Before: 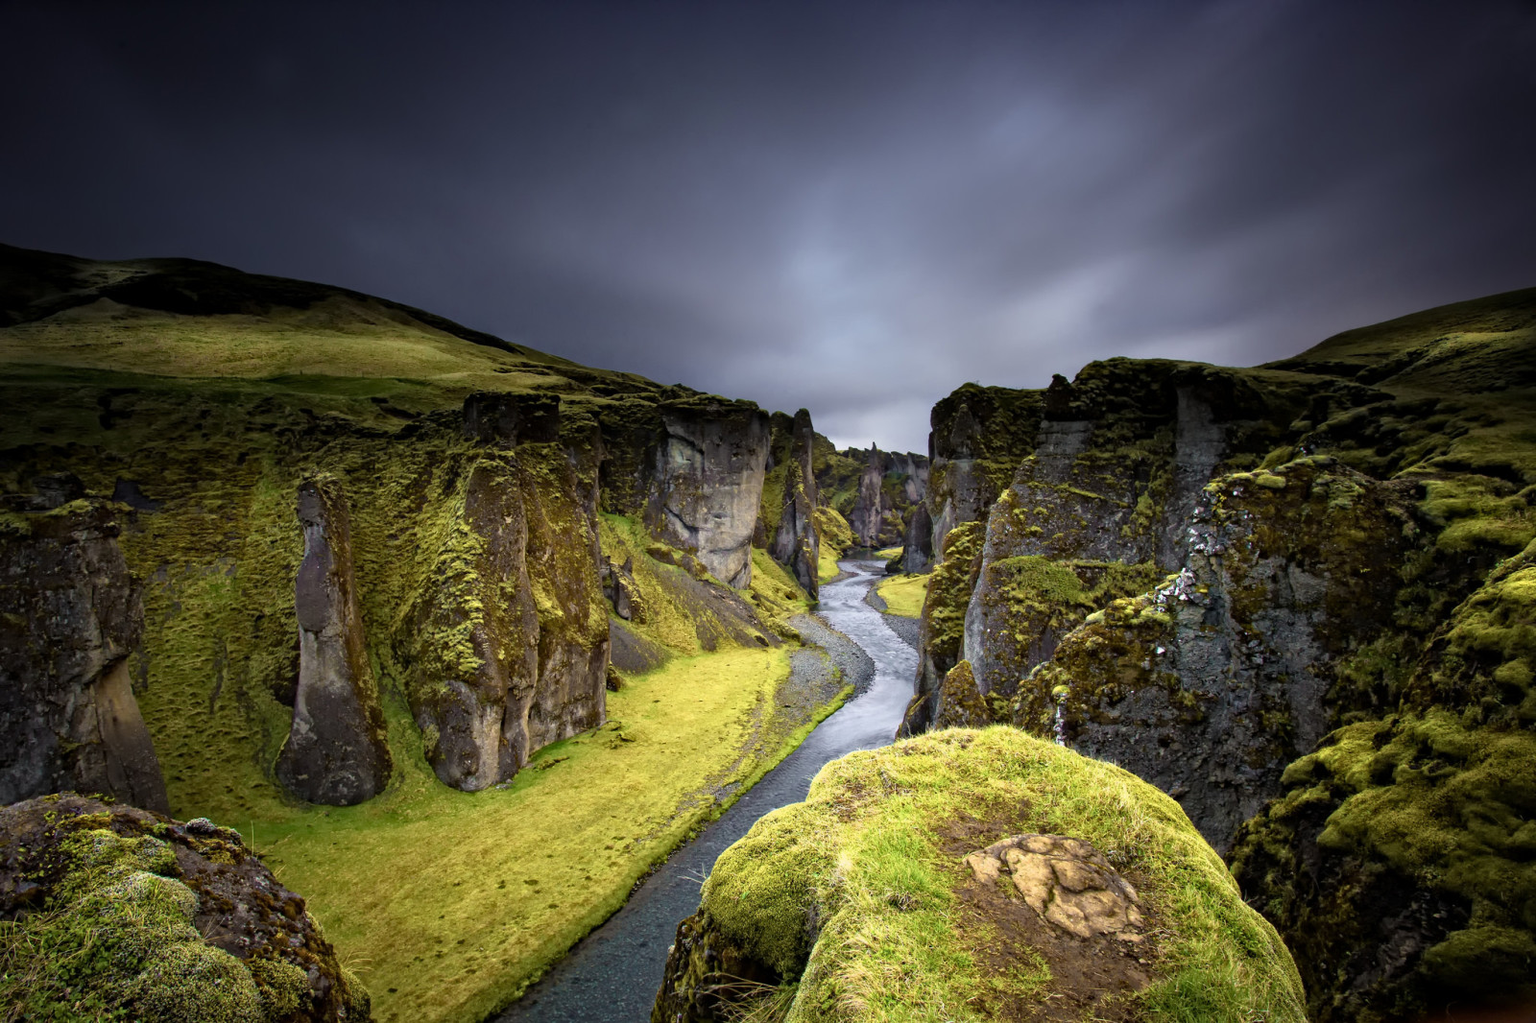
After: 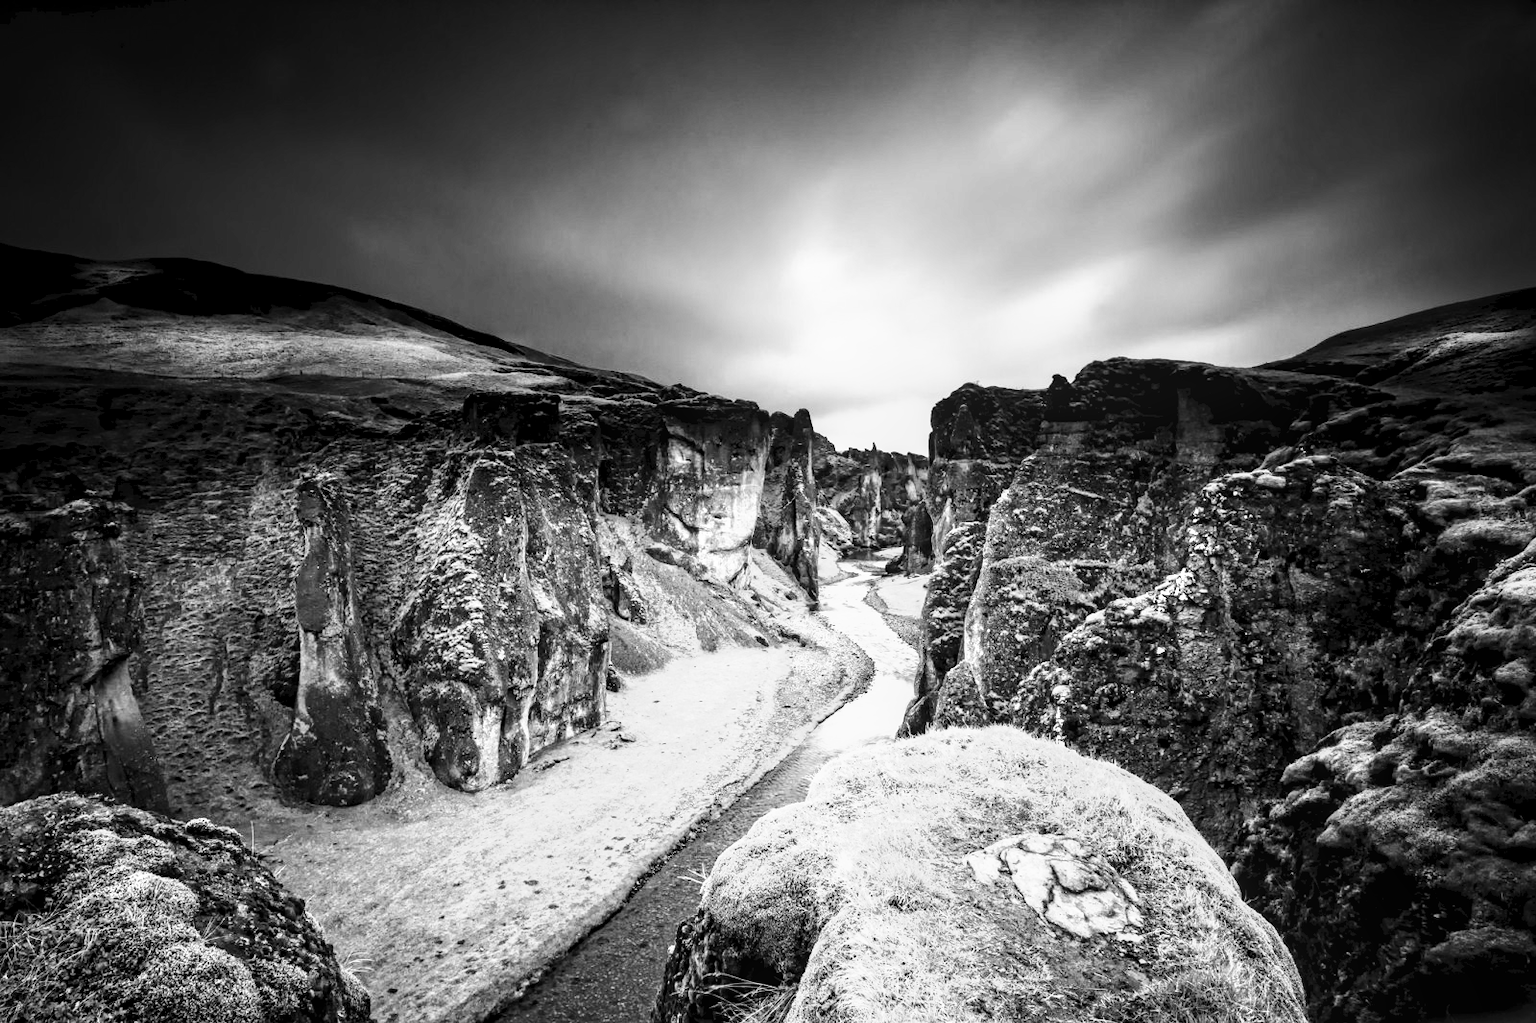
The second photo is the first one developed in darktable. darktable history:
exposure: black level correction 0.004, exposure 0.016 EV, compensate highlight preservation false
shadows and highlights: radius 91.82, shadows -14.06, white point adjustment 0.275, highlights 31.99, compress 48.64%, soften with gaussian
levels: gray 59.35%
base curve: curves: ch0 [(0, 0) (0.036, 0.025) (0.121, 0.166) (0.206, 0.329) (0.605, 0.79) (1, 1)], preserve colors none
local contrast: on, module defaults
color zones: curves: ch0 [(0.004, 0.588) (0.116, 0.636) (0.259, 0.476) (0.423, 0.464) (0.75, 0.5)]; ch1 [(0, 0) (0.143, 0) (0.286, 0) (0.429, 0) (0.571, 0) (0.714, 0) (0.857, 0)]
tone curve: curves: ch0 [(0, 0) (0.003, 0.032) (0.011, 0.036) (0.025, 0.049) (0.044, 0.075) (0.069, 0.112) (0.1, 0.151) (0.136, 0.197) (0.177, 0.241) (0.224, 0.295) (0.277, 0.355) (0.335, 0.429) (0.399, 0.512) (0.468, 0.607) (0.543, 0.702) (0.623, 0.796) (0.709, 0.903) (0.801, 0.987) (0.898, 0.997) (1, 1)], preserve colors none
